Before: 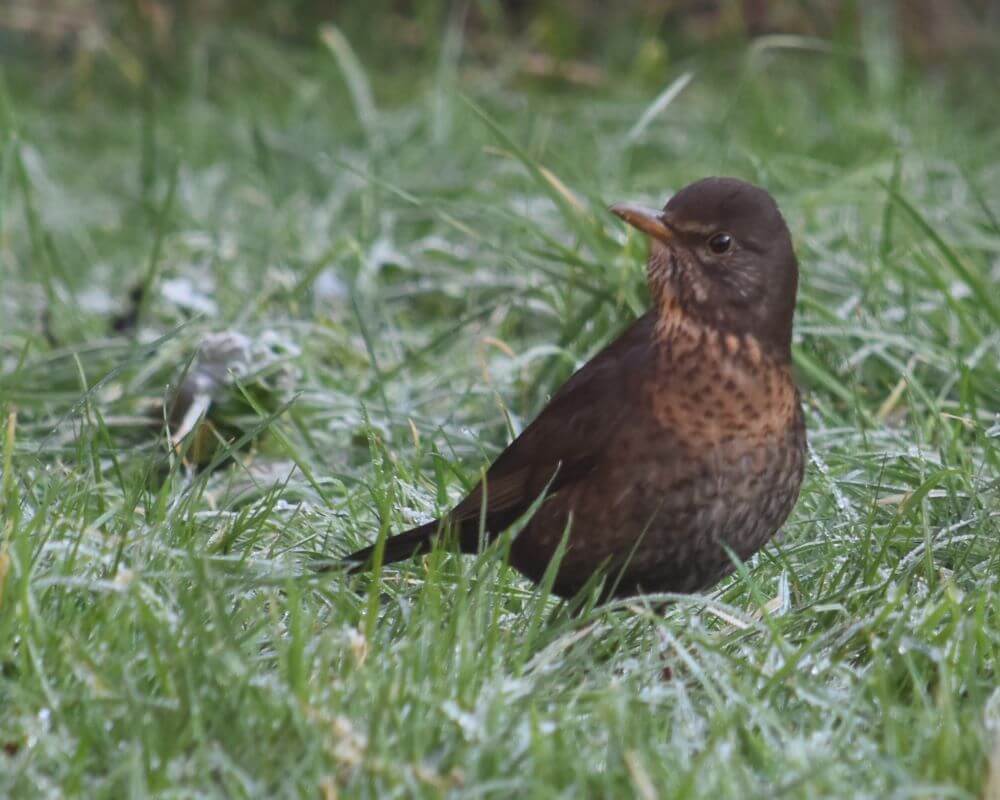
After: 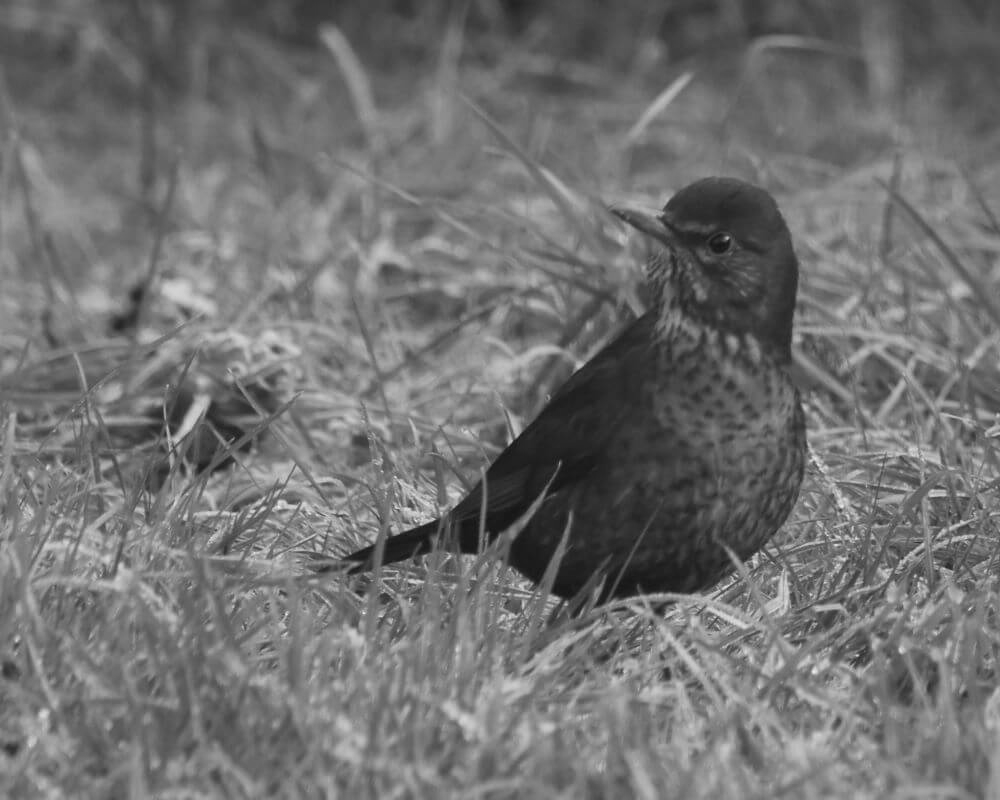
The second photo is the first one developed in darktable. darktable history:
contrast brightness saturation: contrast 0.06, brightness -0.01, saturation -0.23
monochrome: a 14.95, b -89.96
